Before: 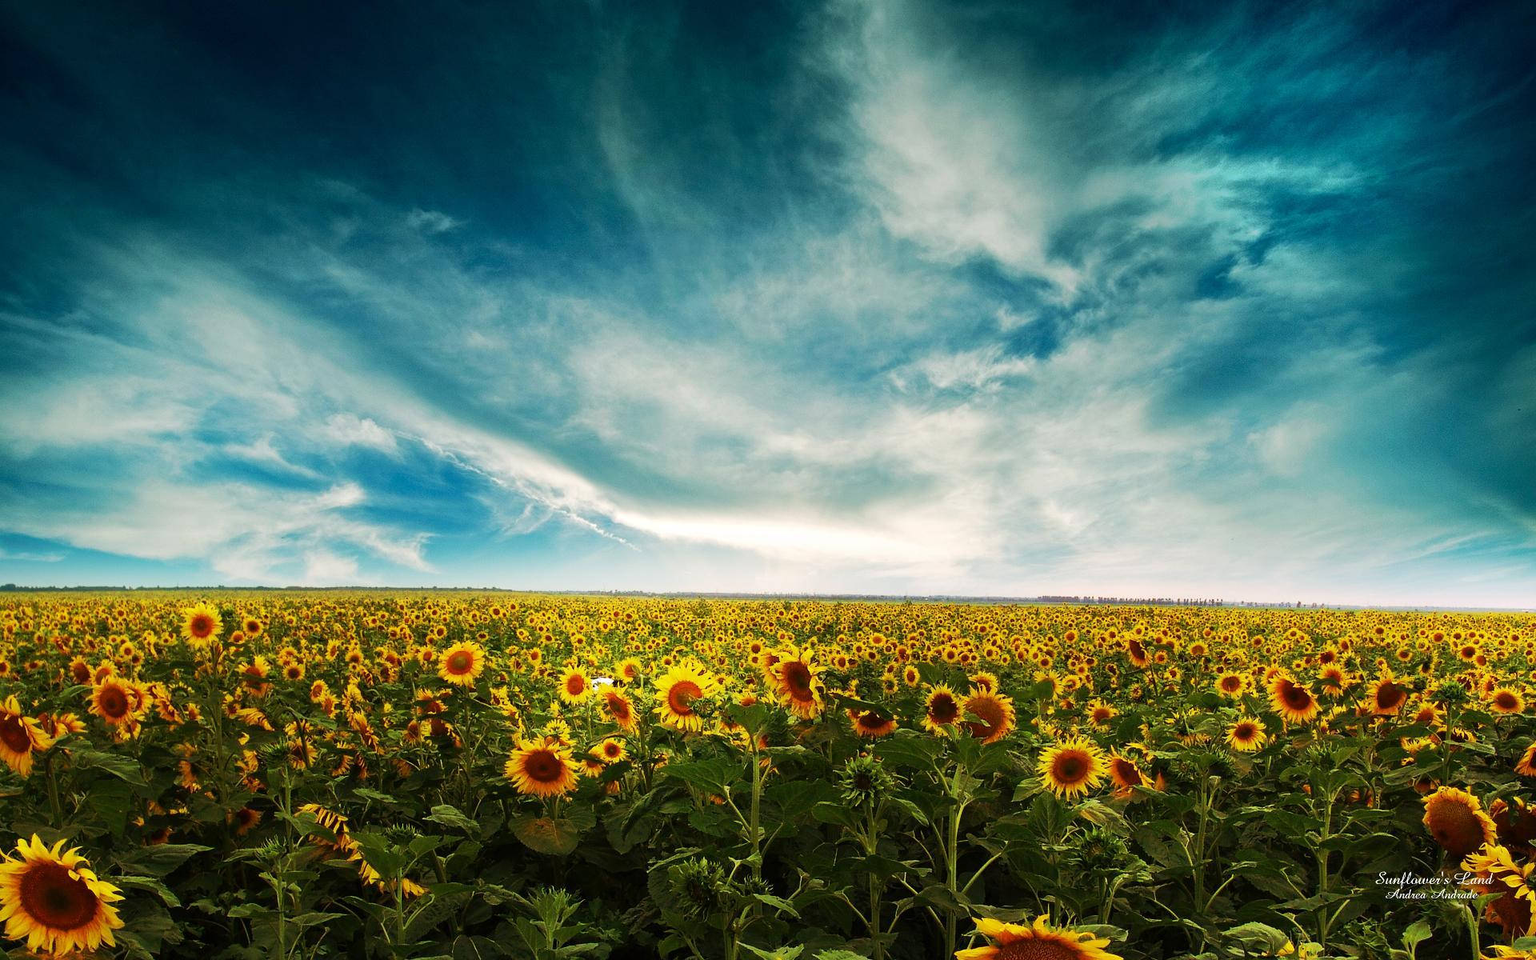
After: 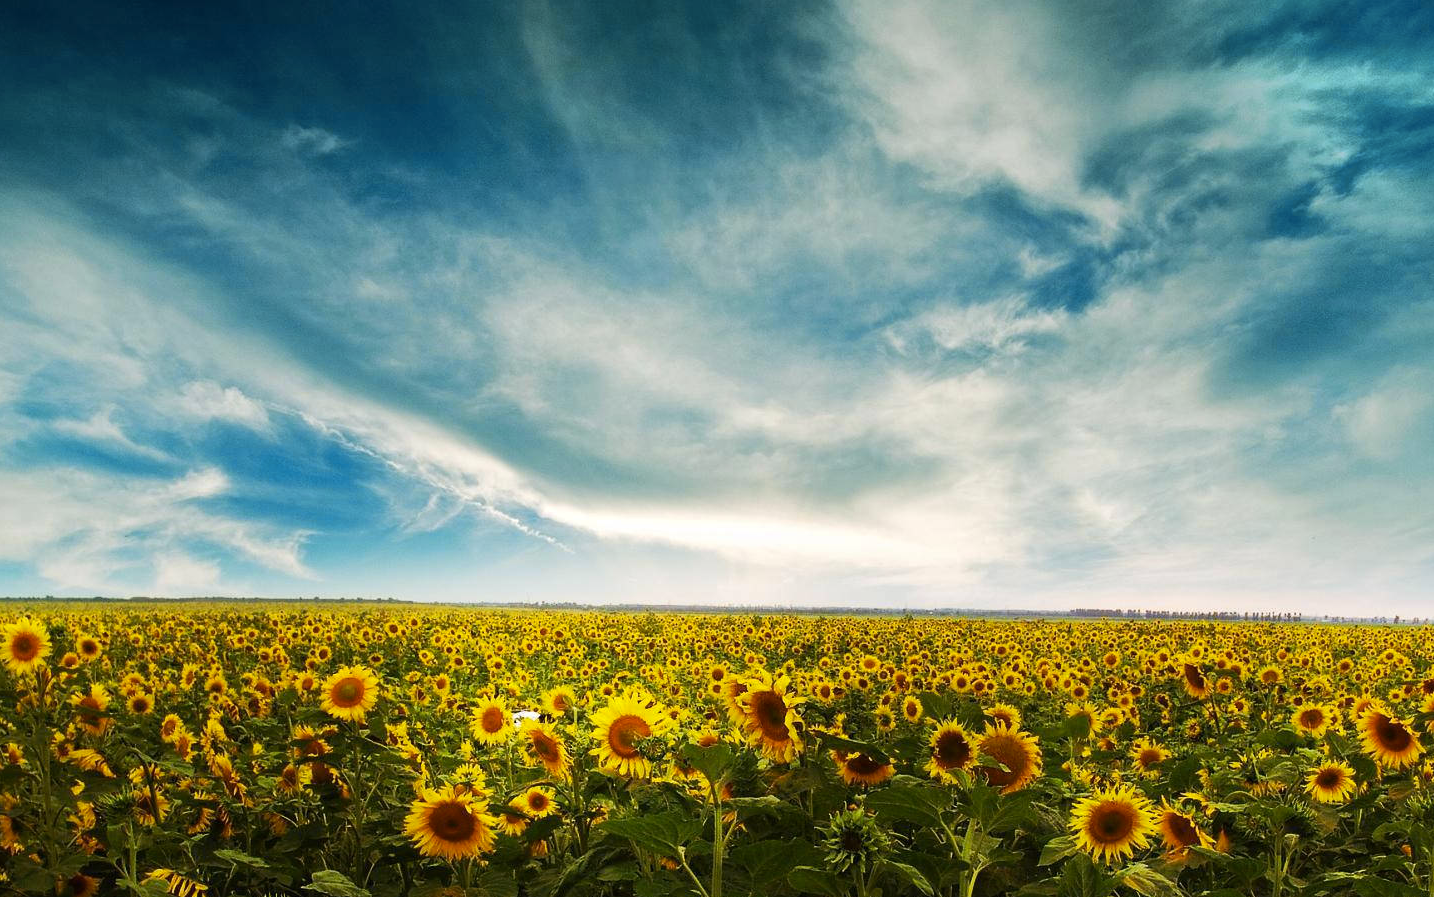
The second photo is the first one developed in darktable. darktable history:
crop and rotate: left 11.831%, top 11.346%, right 13.429%, bottom 13.899%
color contrast: green-magenta contrast 0.8, blue-yellow contrast 1.1, unbound 0
